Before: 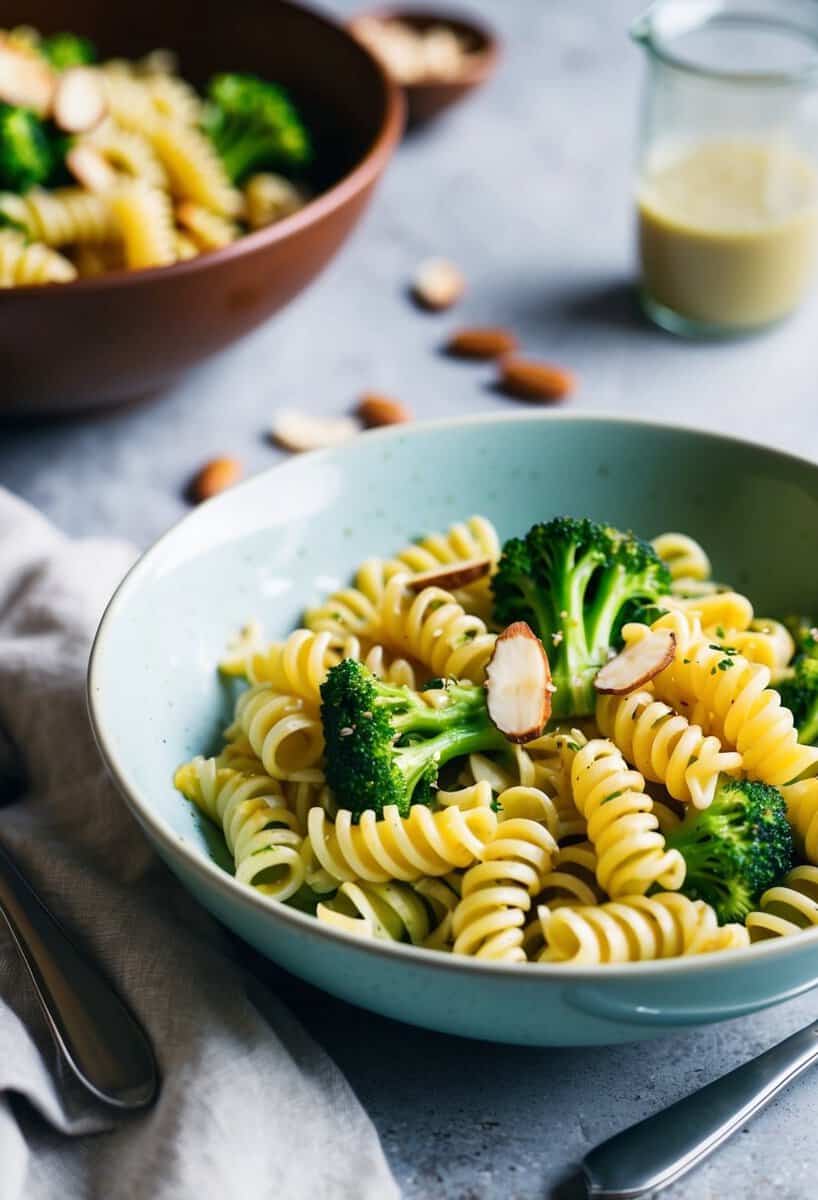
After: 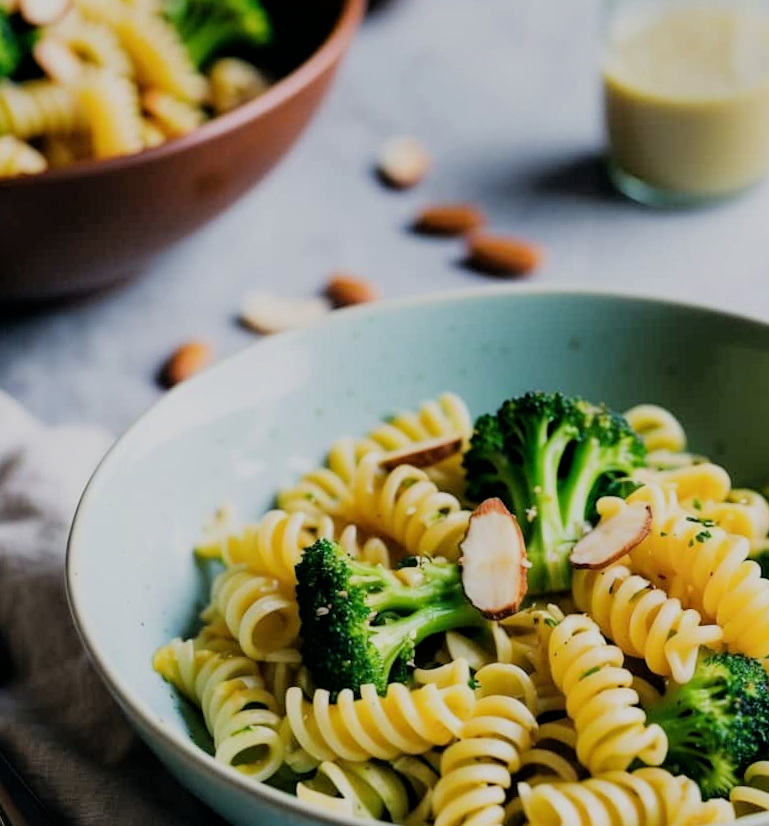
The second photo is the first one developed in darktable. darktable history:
crop: left 2.737%, top 7.287%, right 3.421%, bottom 20.179%
rotate and perspective: rotation -1.32°, lens shift (horizontal) -0.031, crop left 0.015, crop right 0.985, crop top 0.047, crop bottom 0.982
filmic rgb: black relative exposure -6.68 EV, white relative exposure 4.56 EV, hardness 3.25
